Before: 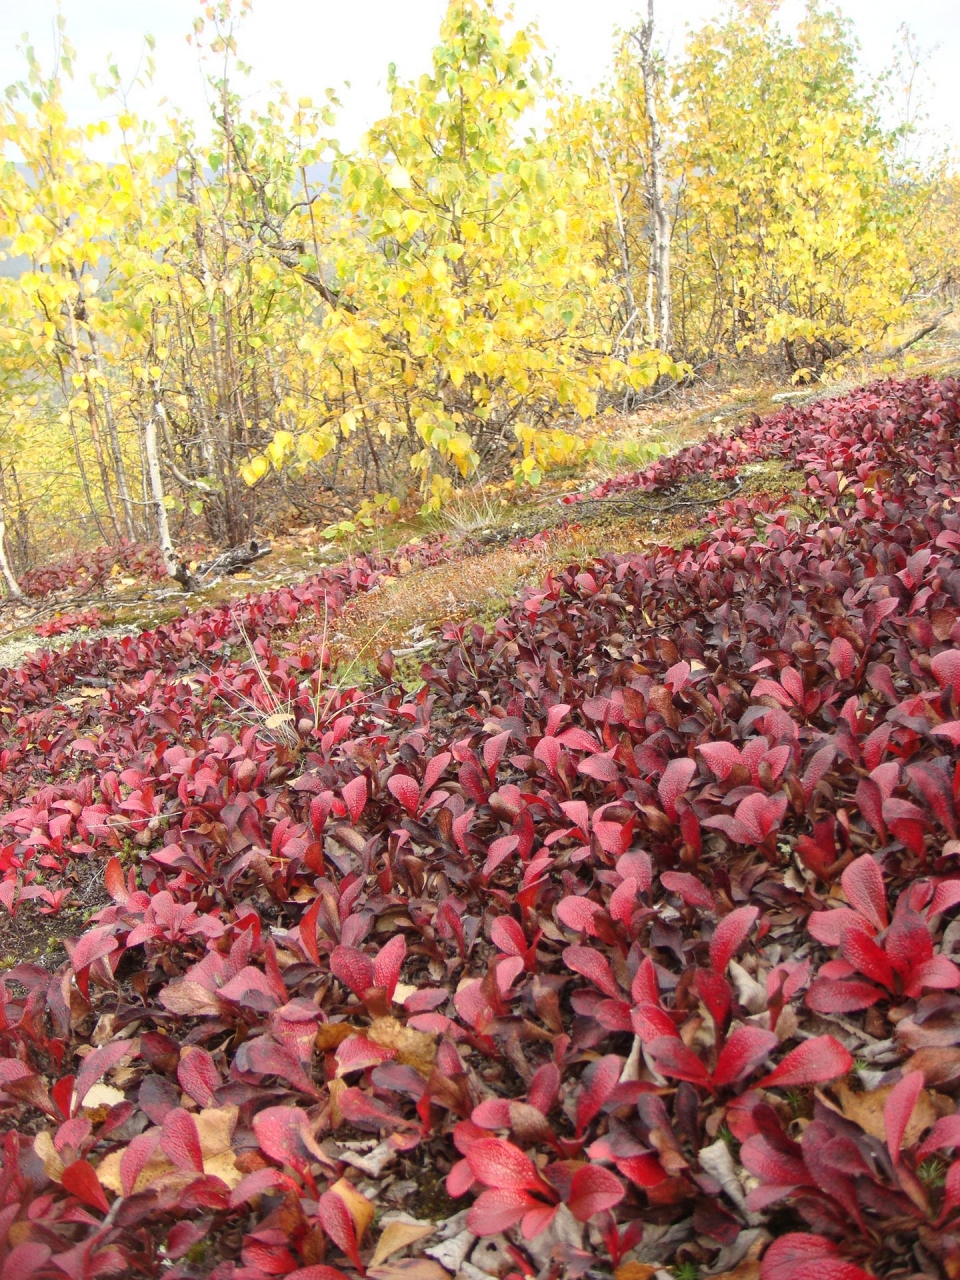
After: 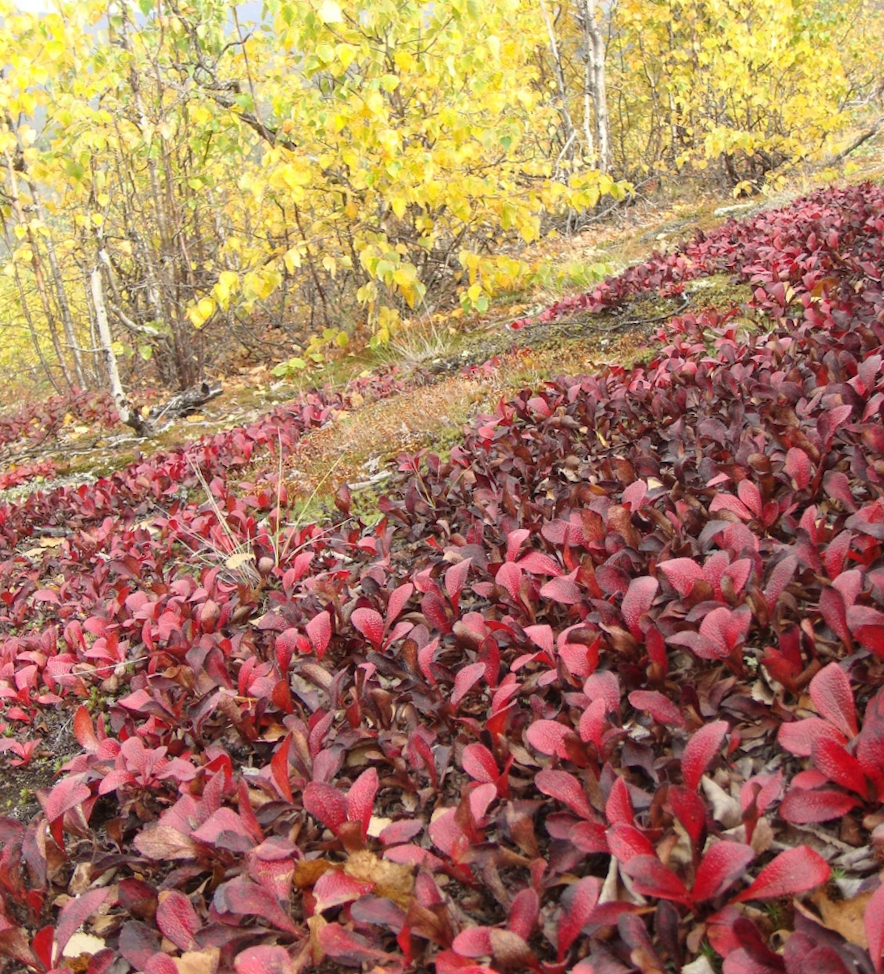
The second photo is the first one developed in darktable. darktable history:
rotate and perspective: rotation -5°, crop left 0.05, crop right 0.952, crop top 0.11, crop bottom 0.89
crop and rotate: angle -1.96°, left 3.097%, top 4.154%, right 1.586%, bottom 0.529%
